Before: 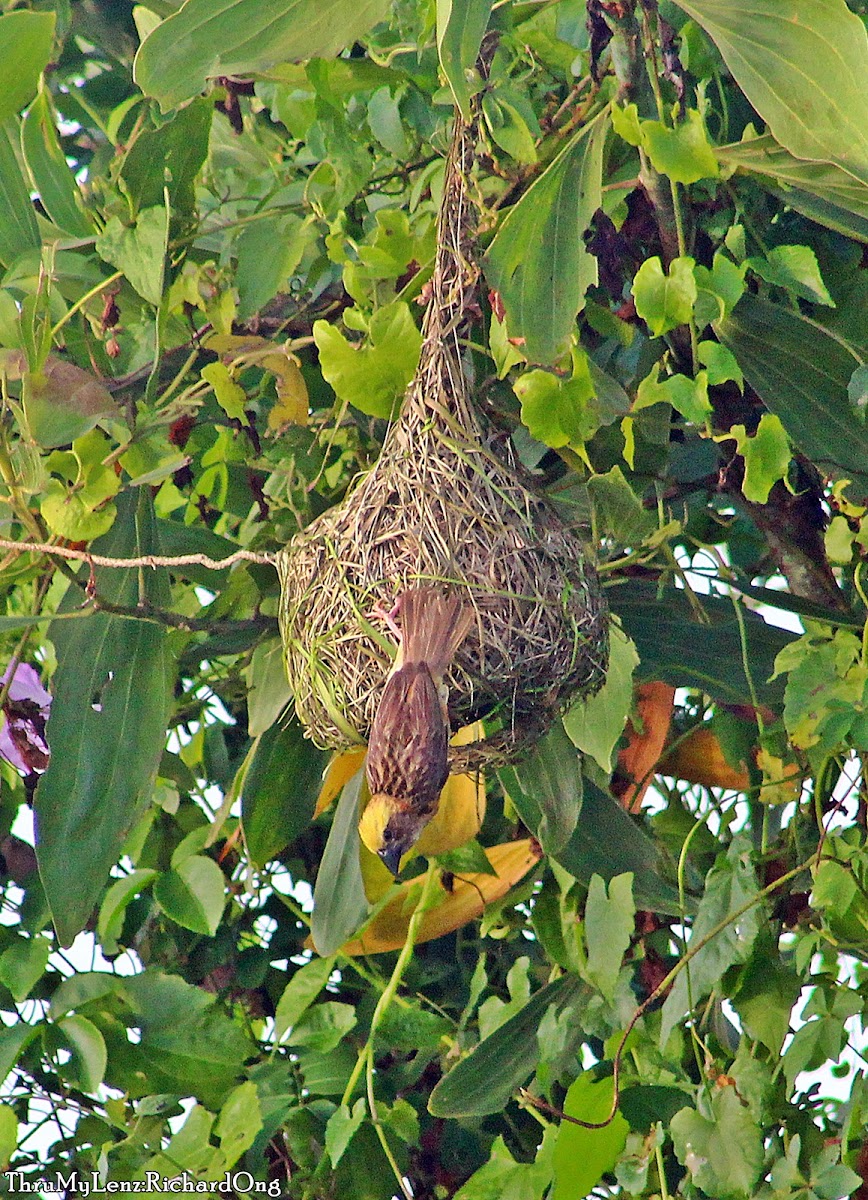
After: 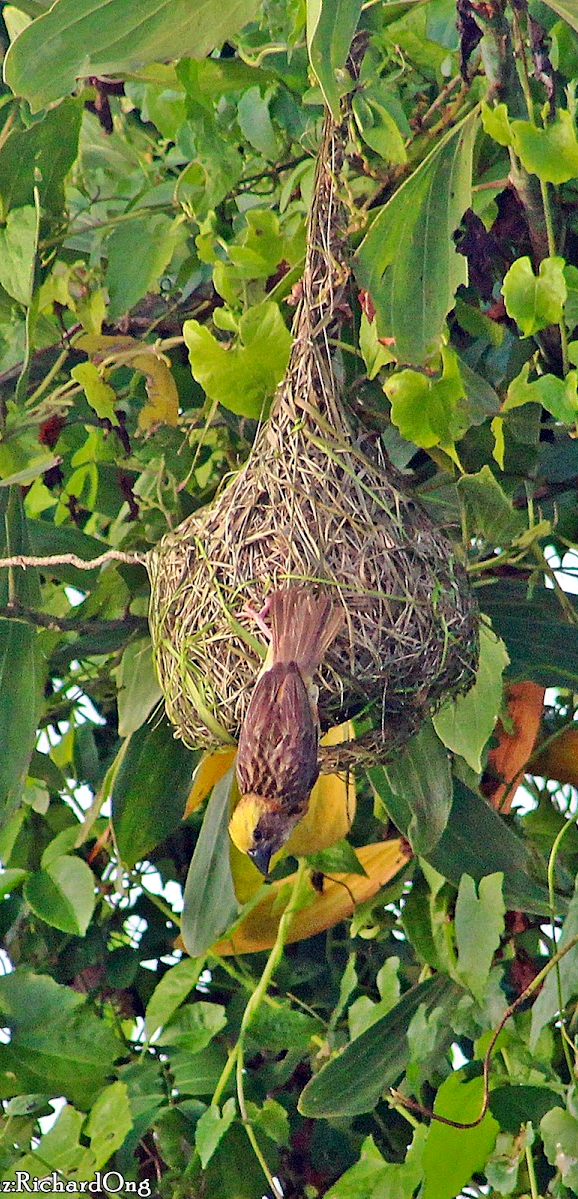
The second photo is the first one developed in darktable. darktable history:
haze removal: compatibility mode true, adaptive false
crop and rotate: left 15.055%, right 18.278%
